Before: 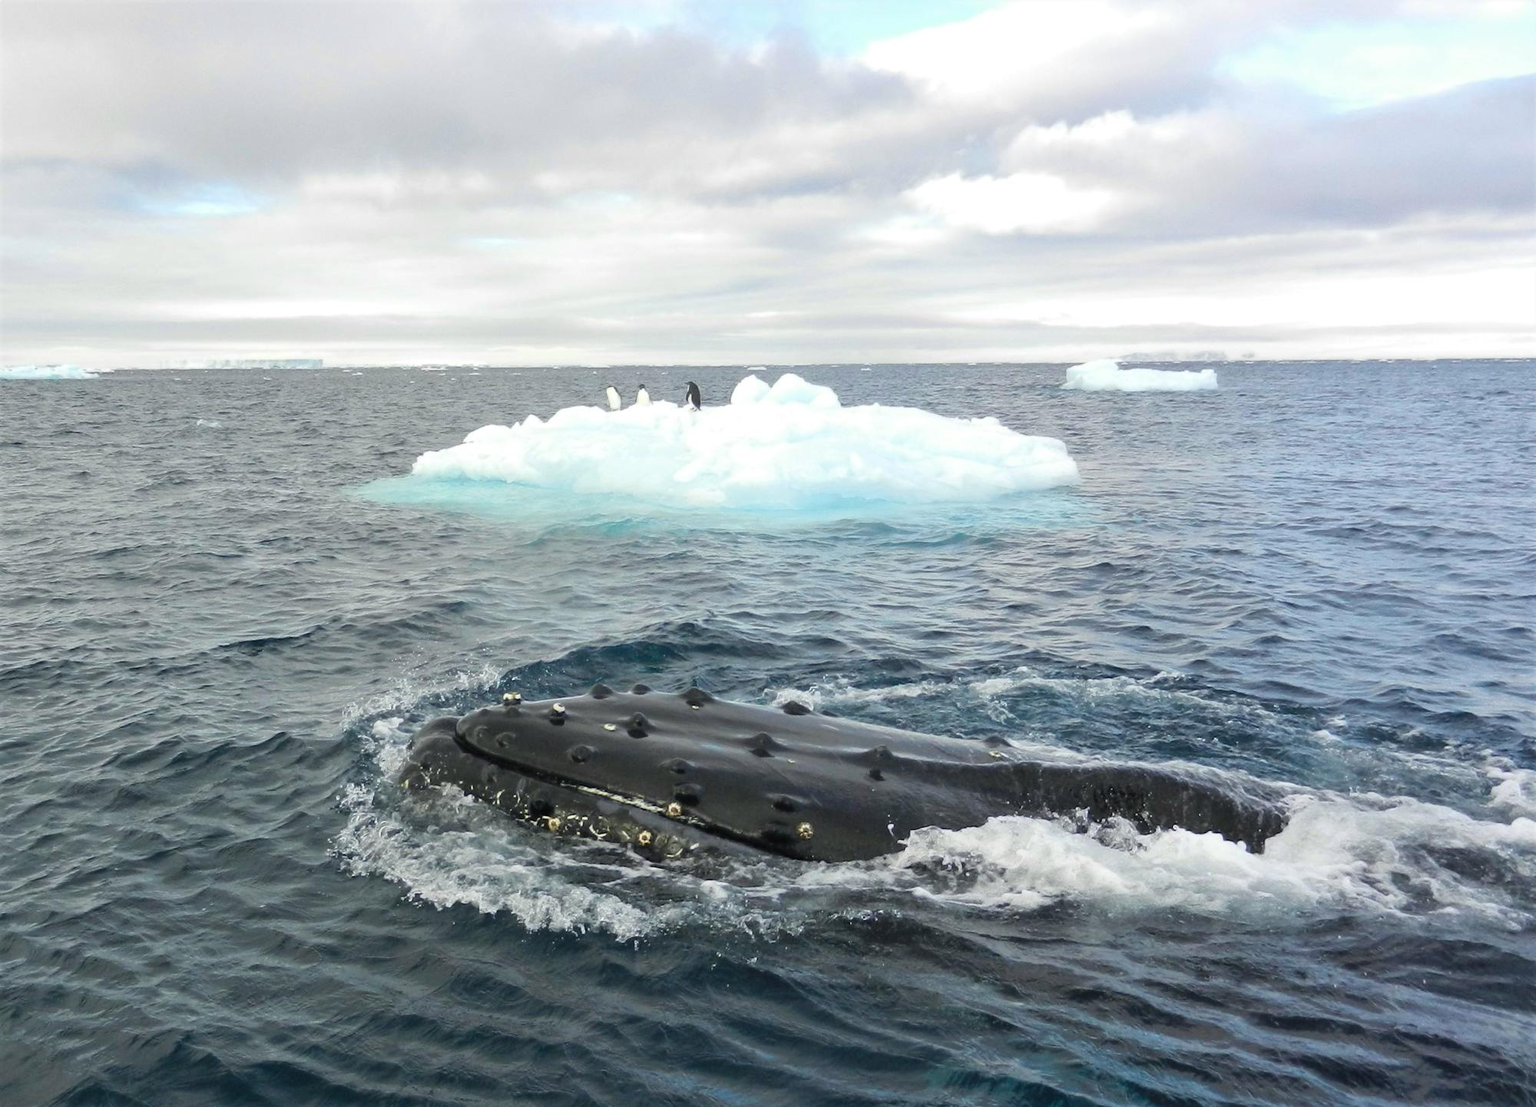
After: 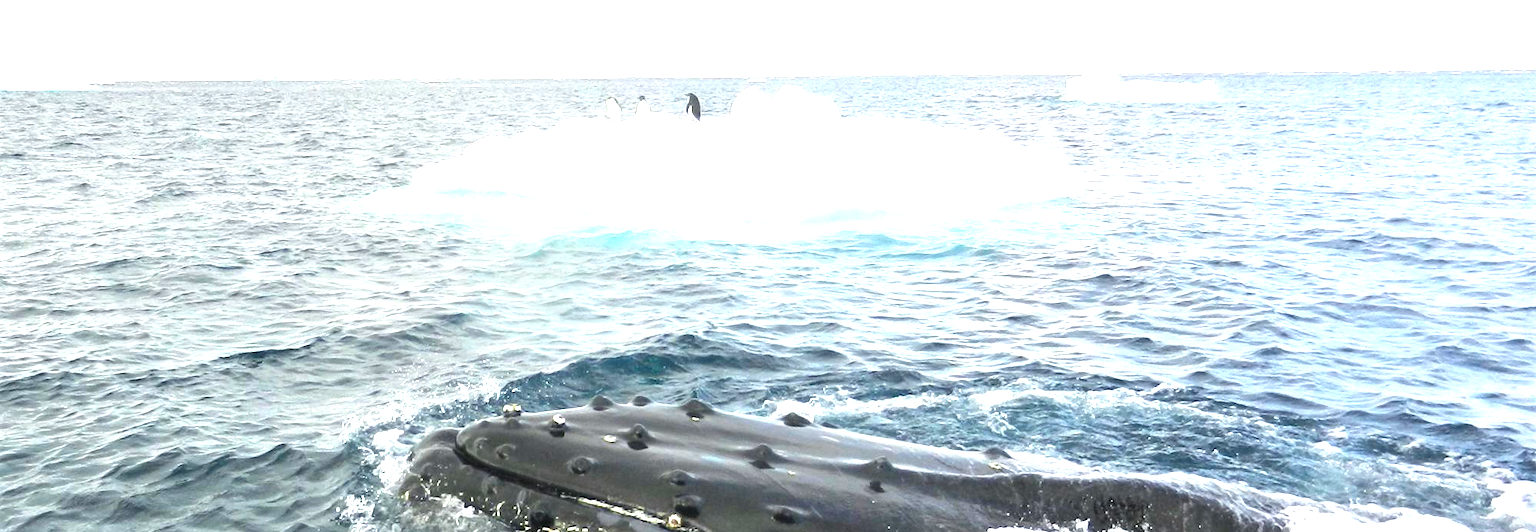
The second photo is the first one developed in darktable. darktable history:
crop and rotate: top 26.094%, bottom 25.786%
exposure: black level correction 0, exposure 1.369 EV, compensate exposure bias true, compensate highlight preservation false
